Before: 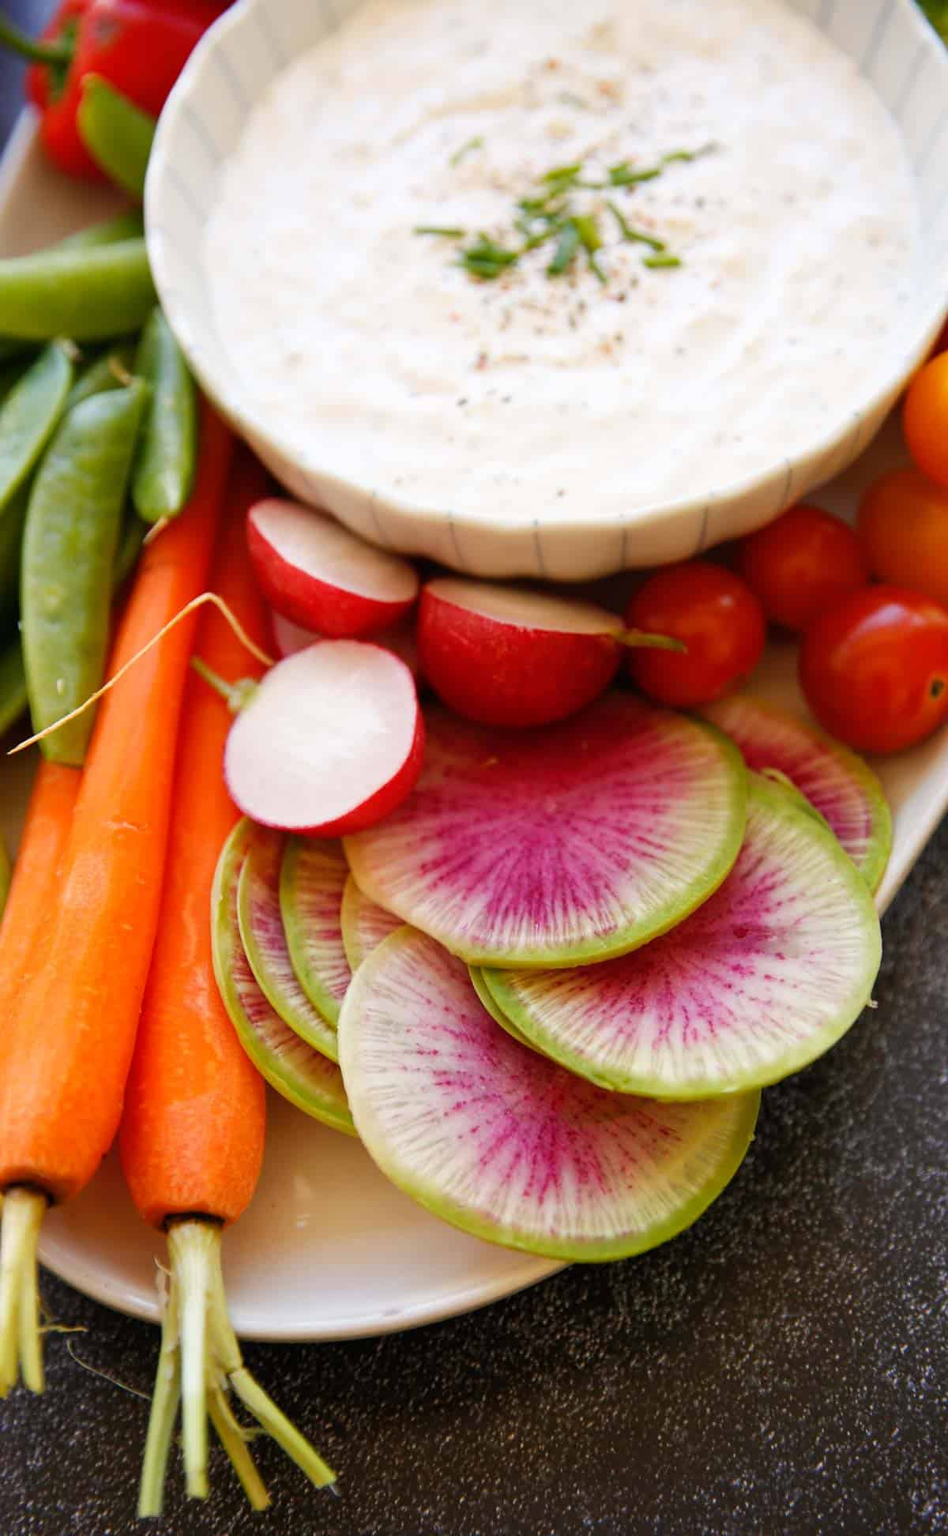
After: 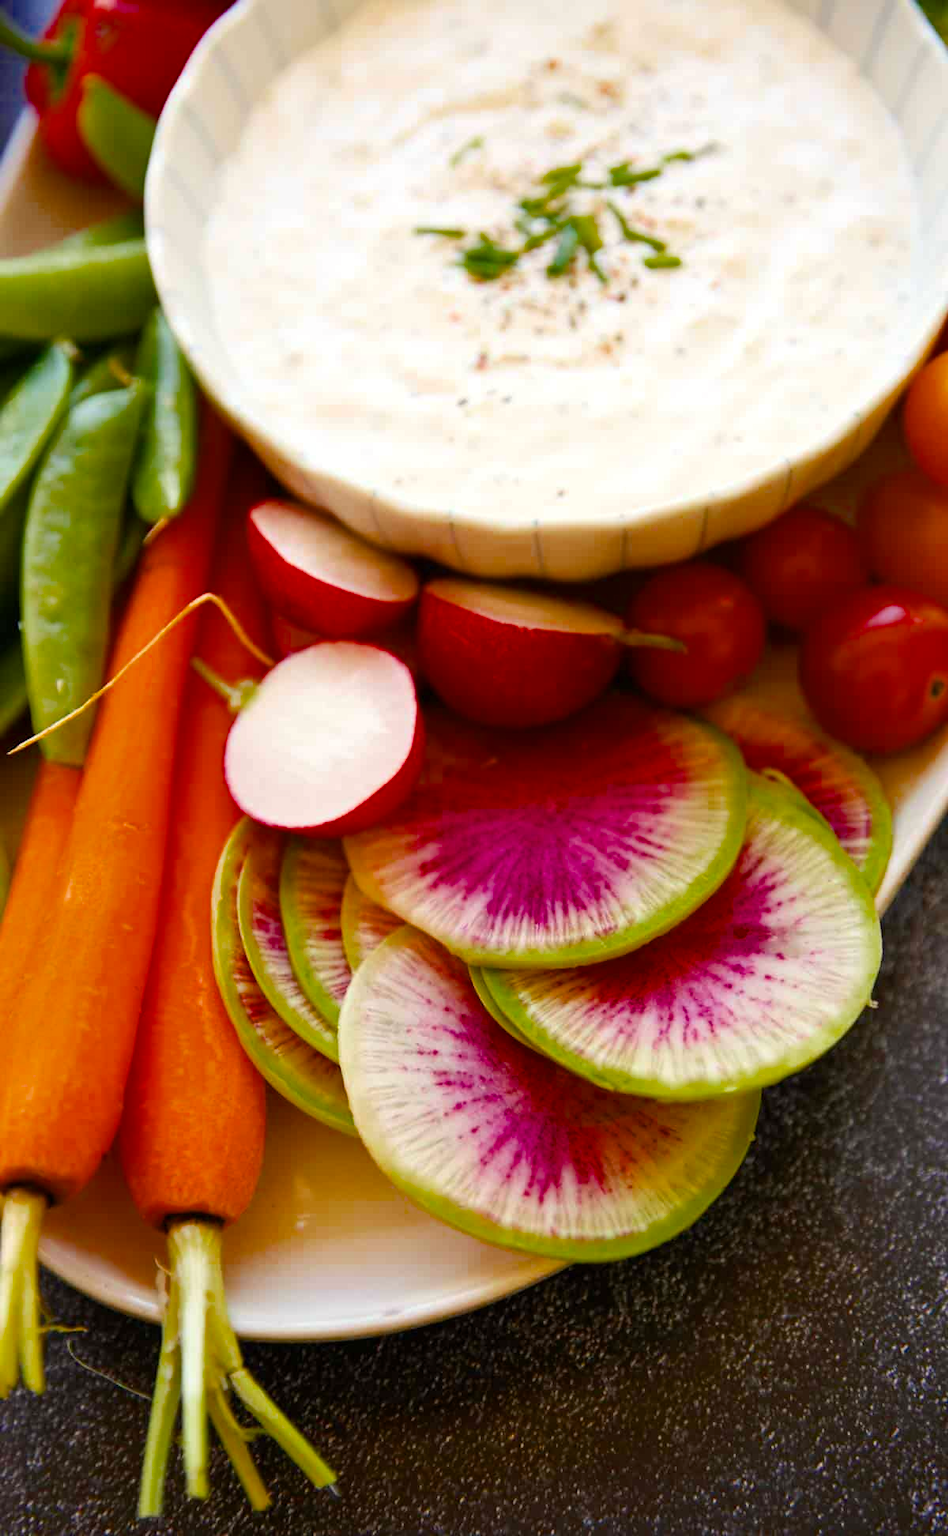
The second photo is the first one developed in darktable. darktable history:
color balance rgb: highlights gain › luminance 5.616%, highlights gain › chroma 1.253%, highlights gain › hue 92.21°, perceptual saturation grading › global saturation 25.398%, global vibrance 10.082%, saturation formula JzAzBz (2021)
